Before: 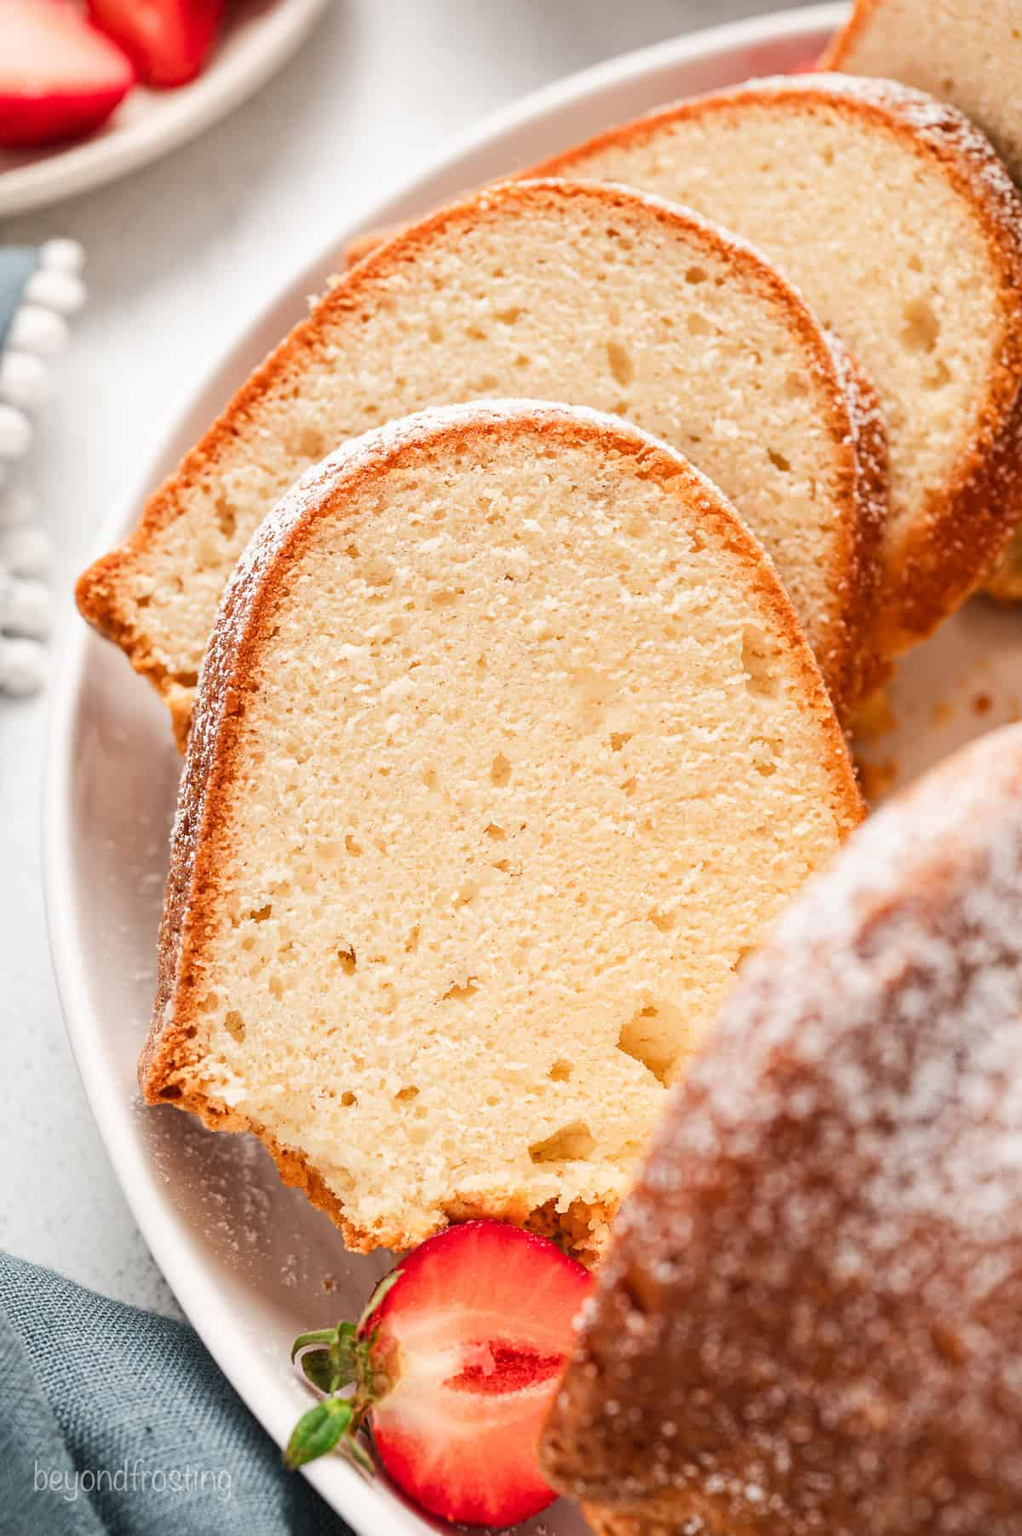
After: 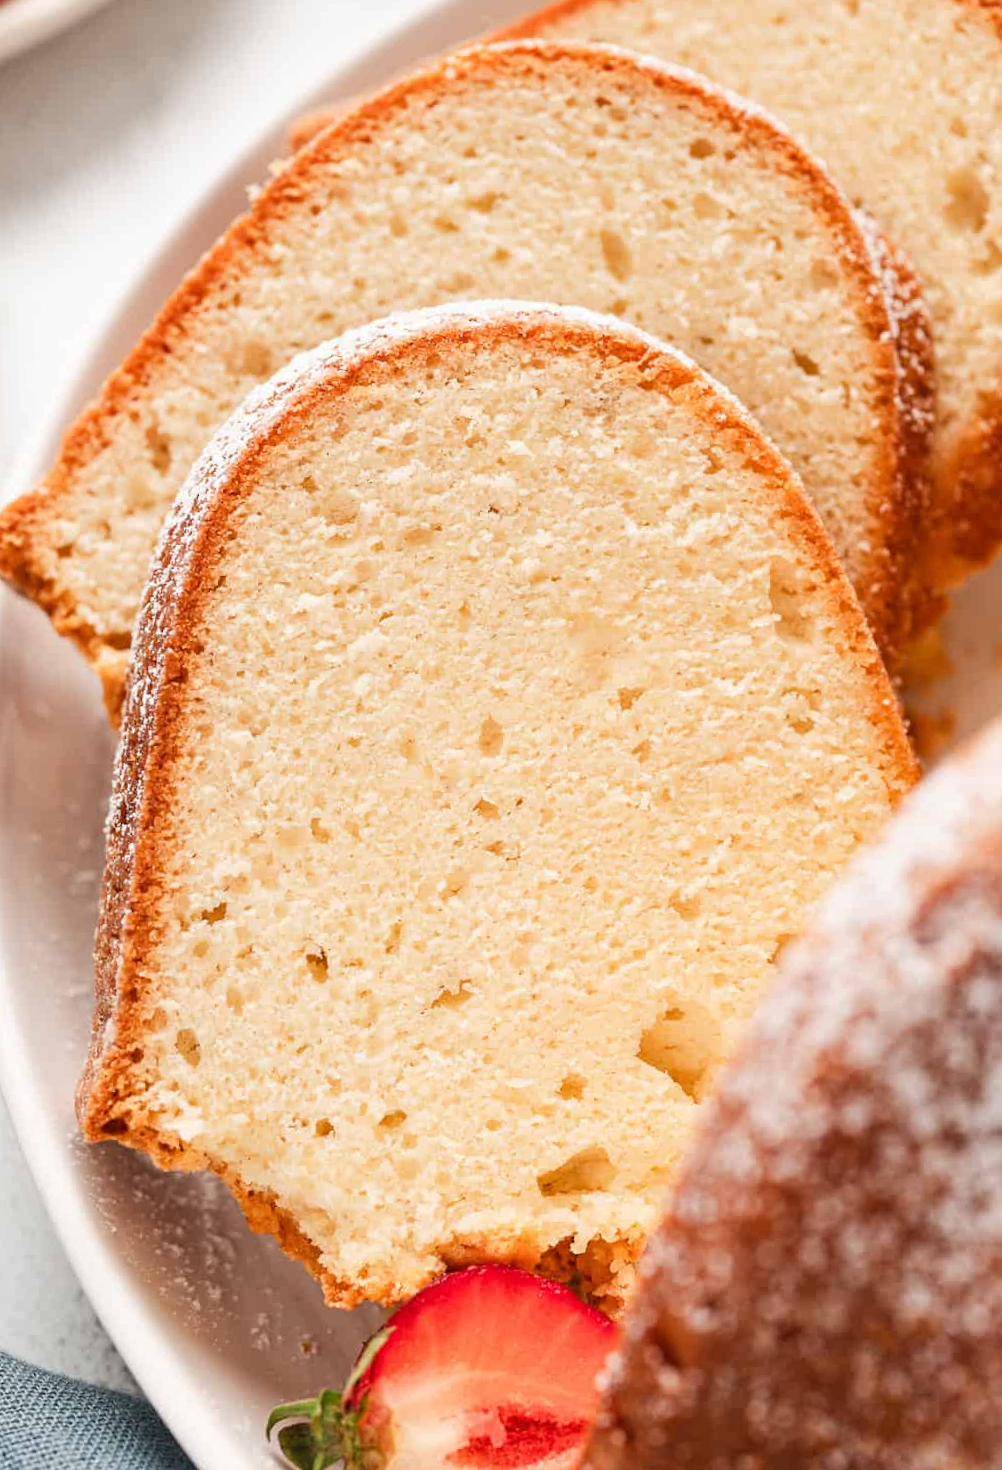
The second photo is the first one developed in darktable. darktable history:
rotate and perspective: rotation -1.77°, lens shift (horizontal) 0.004, automatic cropping off
crop and rotate: left 10.071%, top 10.071%, right 10.02%, bottom 10.02%
